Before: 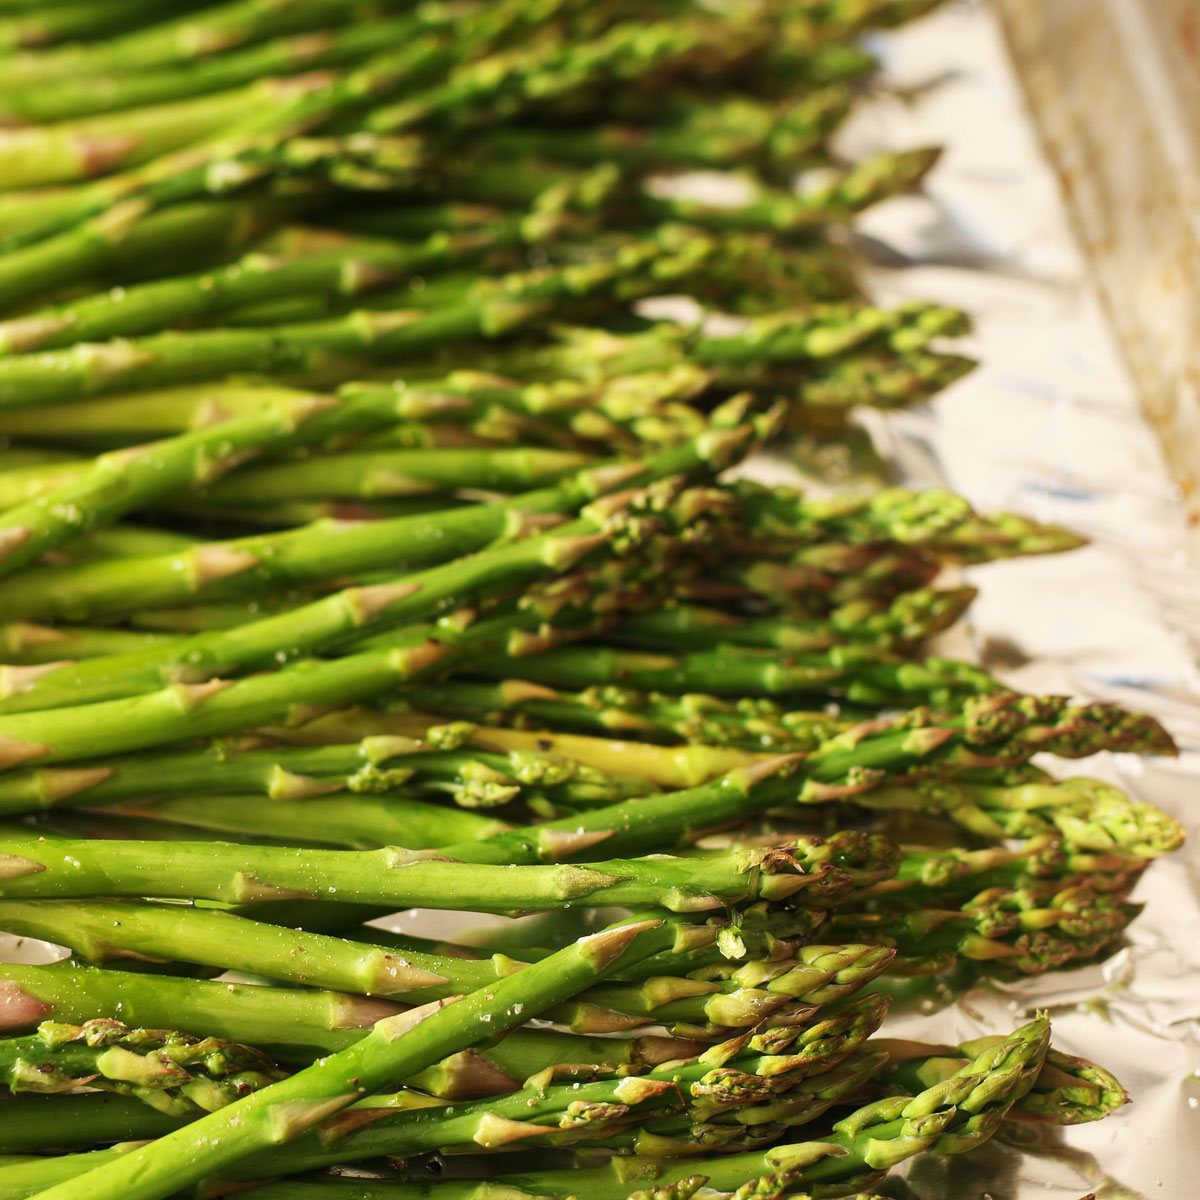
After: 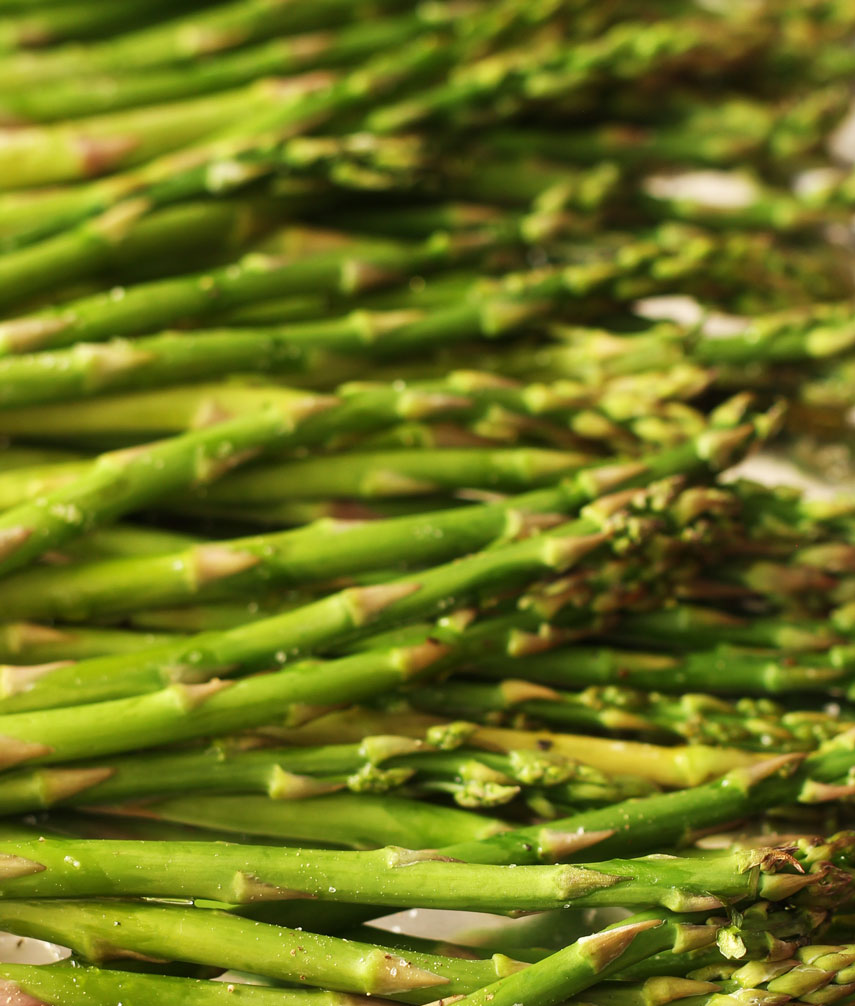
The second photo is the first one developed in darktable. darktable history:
crop: right 28.709%, bottom 16.107%
